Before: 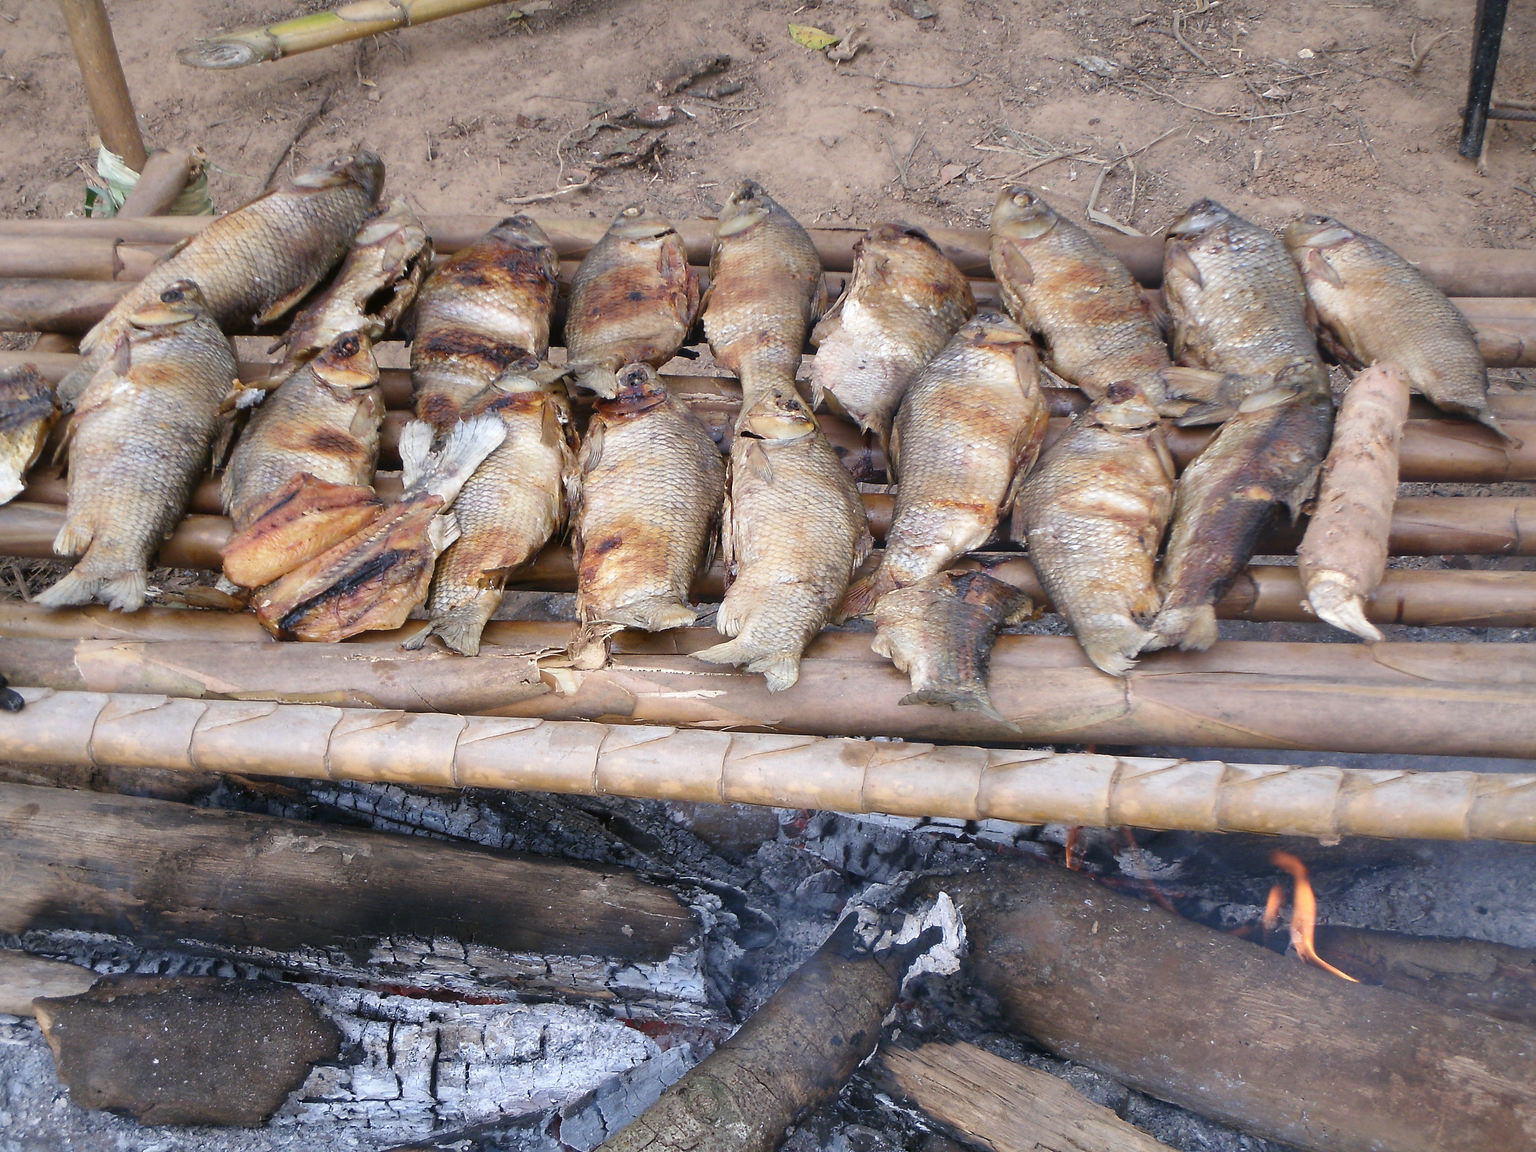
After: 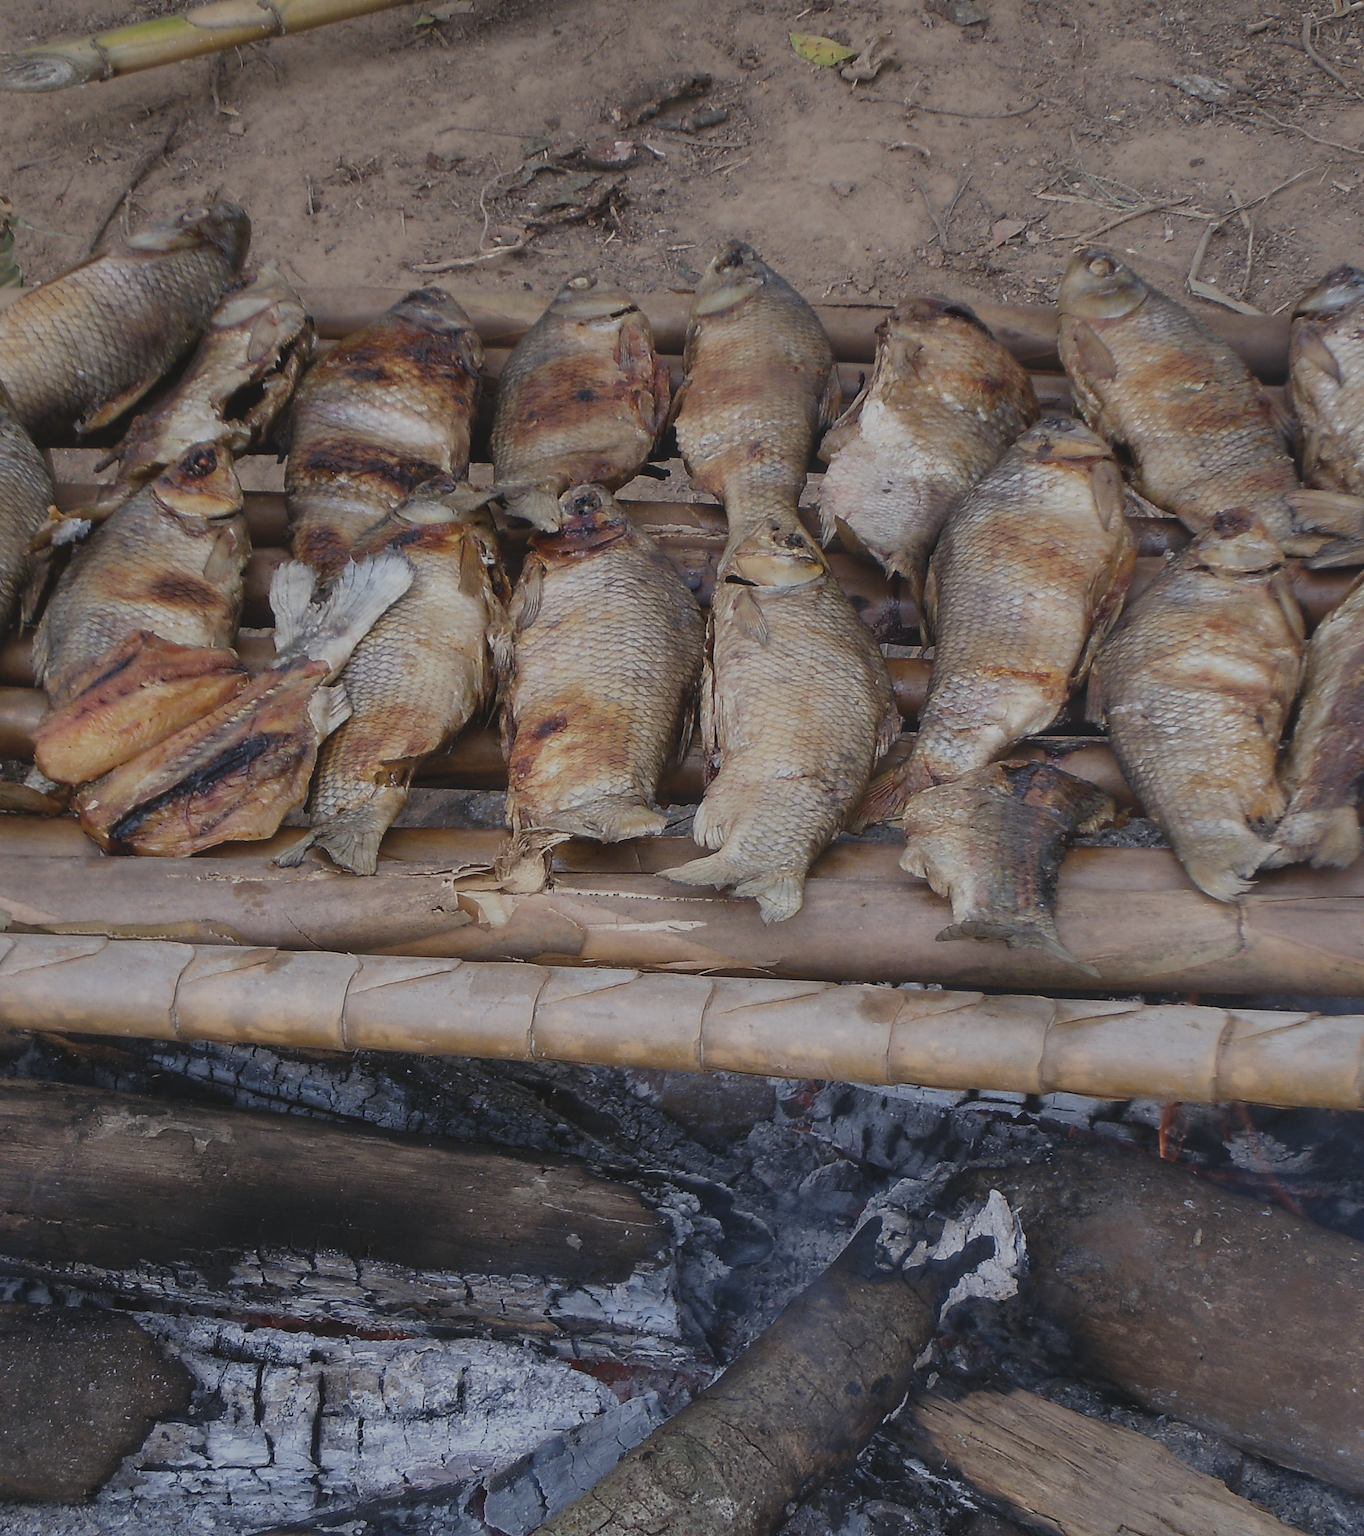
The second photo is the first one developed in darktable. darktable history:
exposure: black level correction -0.016, exposure -1.055 EV, compensate highlight preservation false
local contrast: detail 109%
crop and rotate: left 12.83%, right 20.579%
